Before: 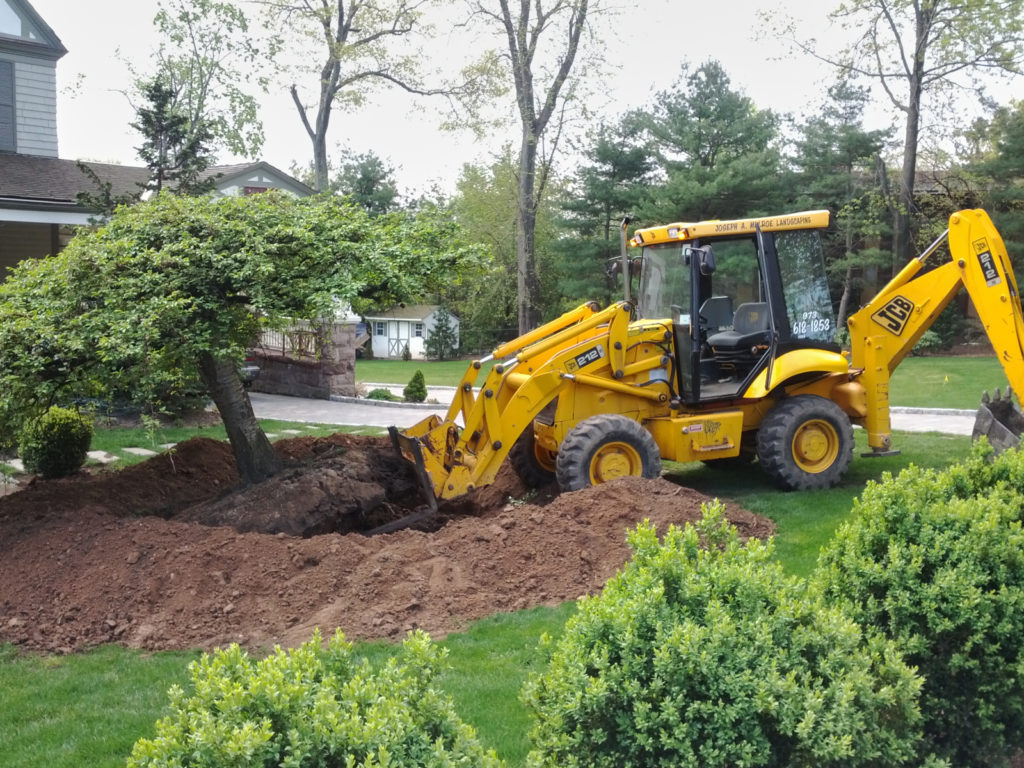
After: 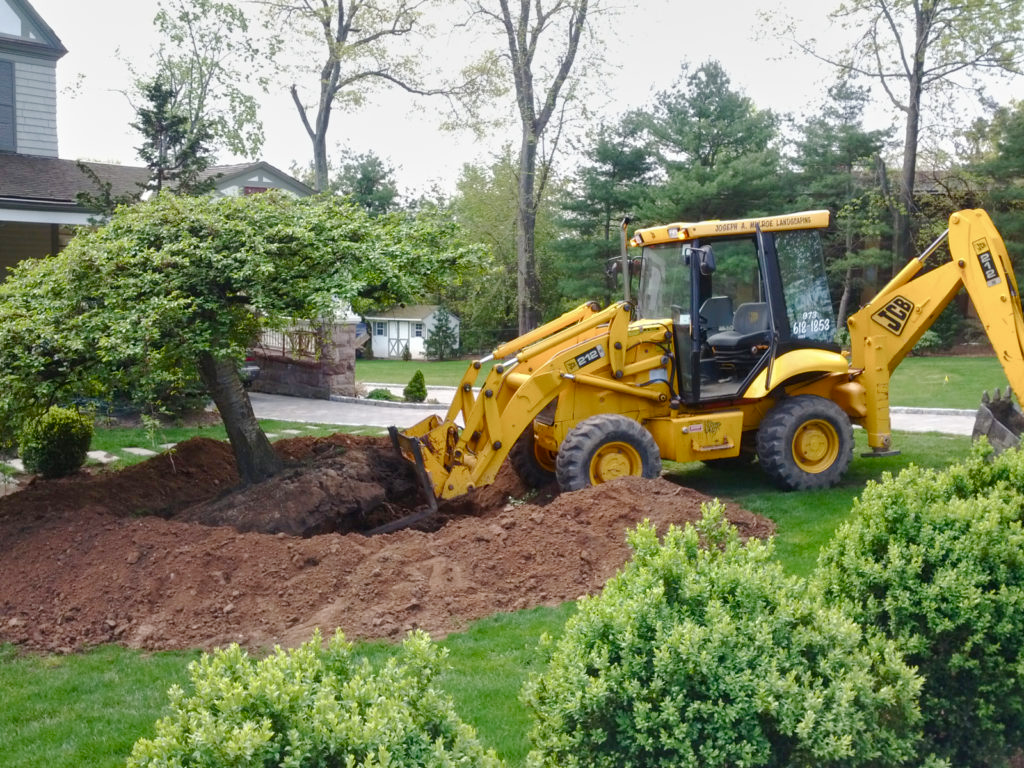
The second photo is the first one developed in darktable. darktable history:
color balance rgb: perceptual saturation grading › global saturation 20%, perceptual saturation grading › highlights -50.143%, perceptual saturation grading › shadows 30.002%, global vibrance 20%
